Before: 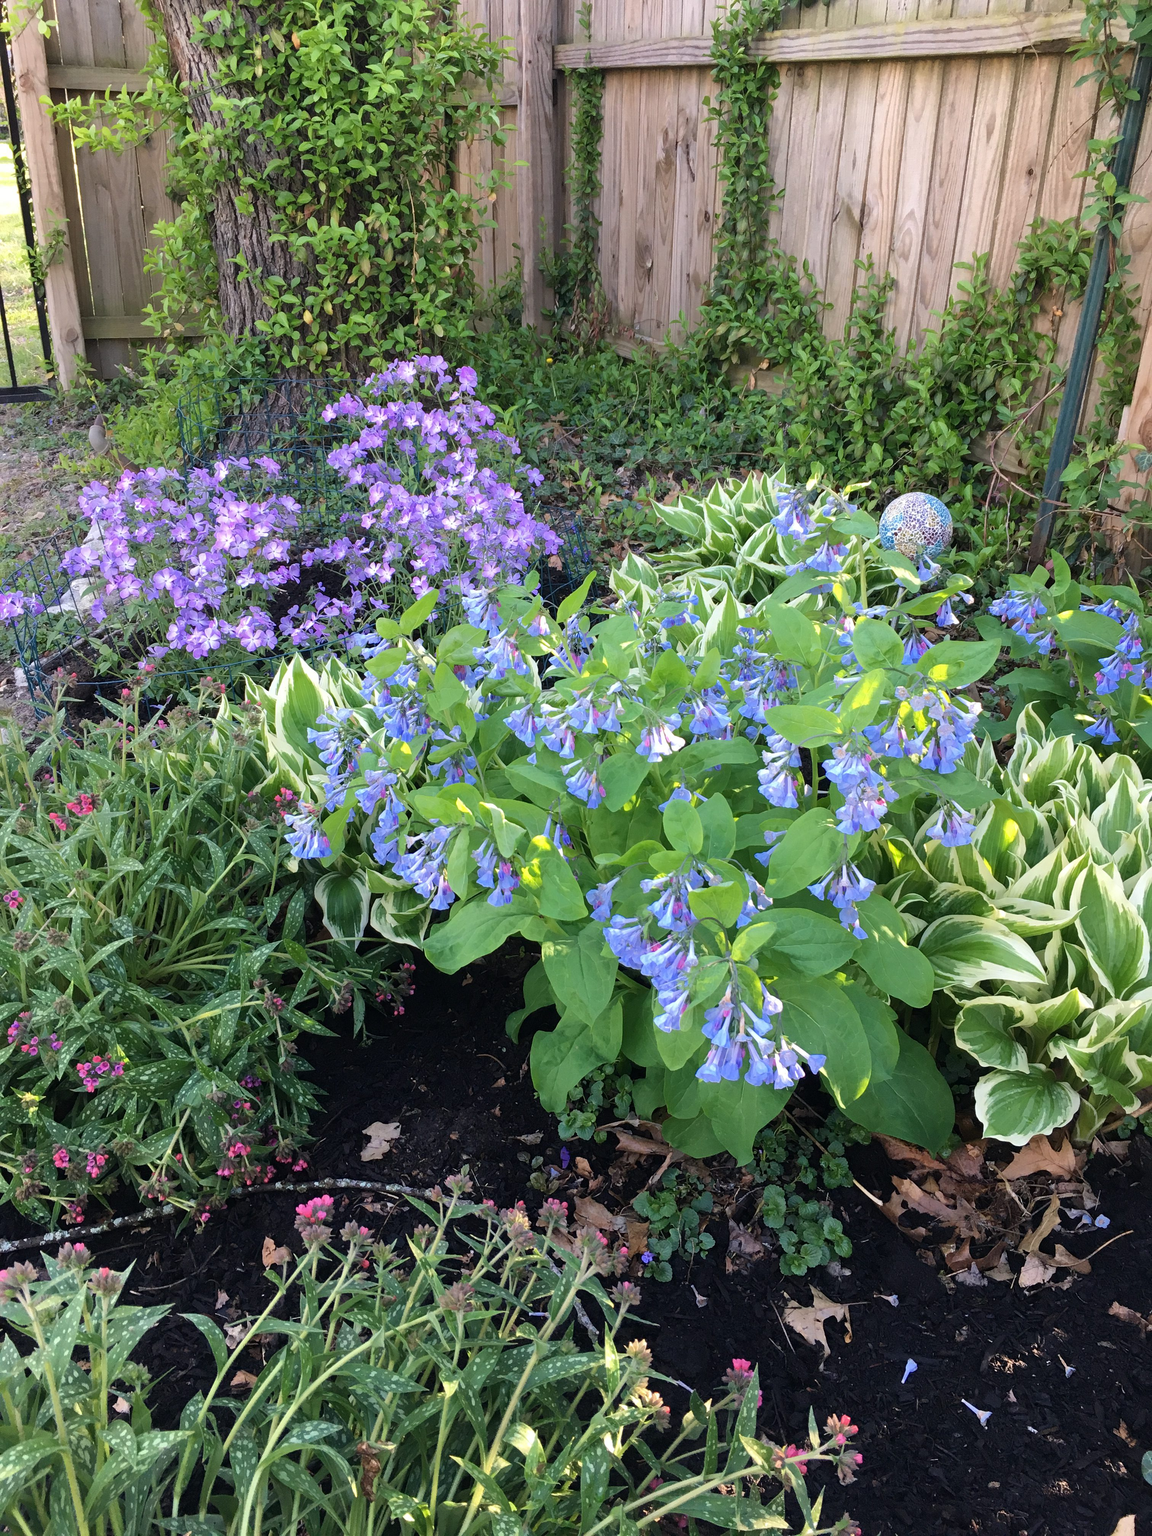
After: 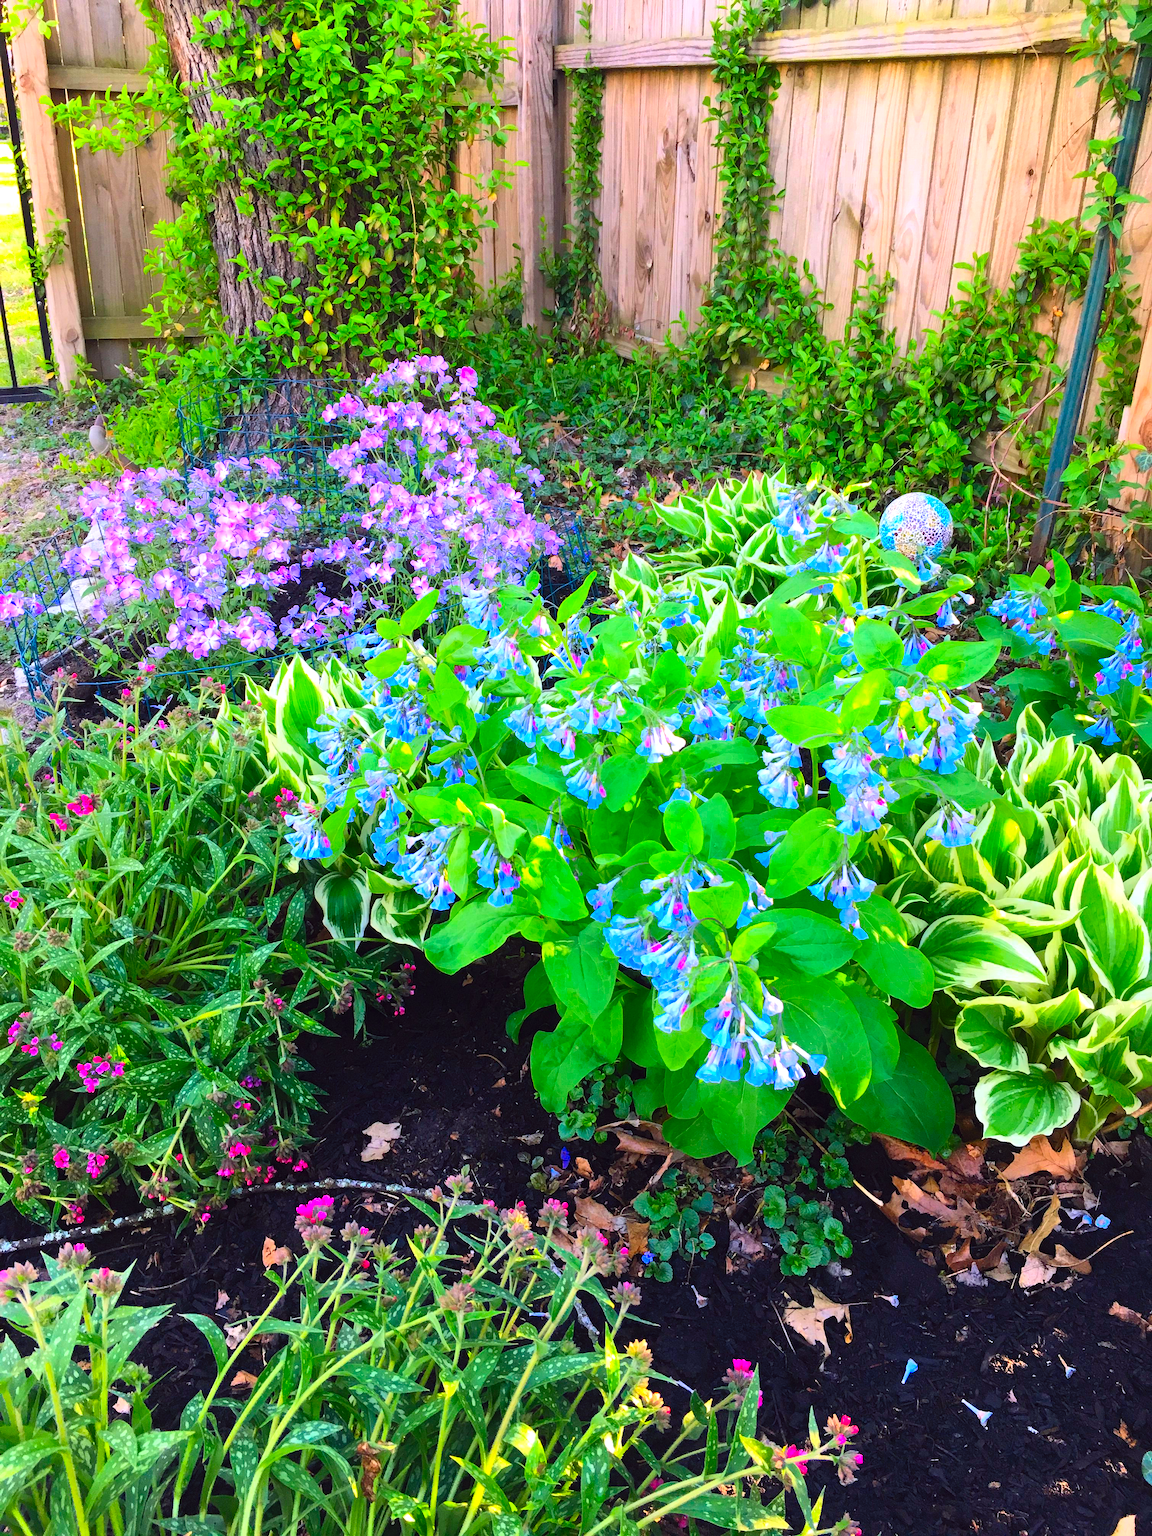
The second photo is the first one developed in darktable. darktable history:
contrast brightness saturation: contrast 0.2, brightness 0.2, saturation 0.8
color balance: lift [1, 1.001, 0.999, 1.001], gamma [1, 1.004, 1.007, 0.993], gain [1, 0.991, 0.987, 1.013], contrast 7.5%, contrast fulcrum 10%, output saturation 115%
